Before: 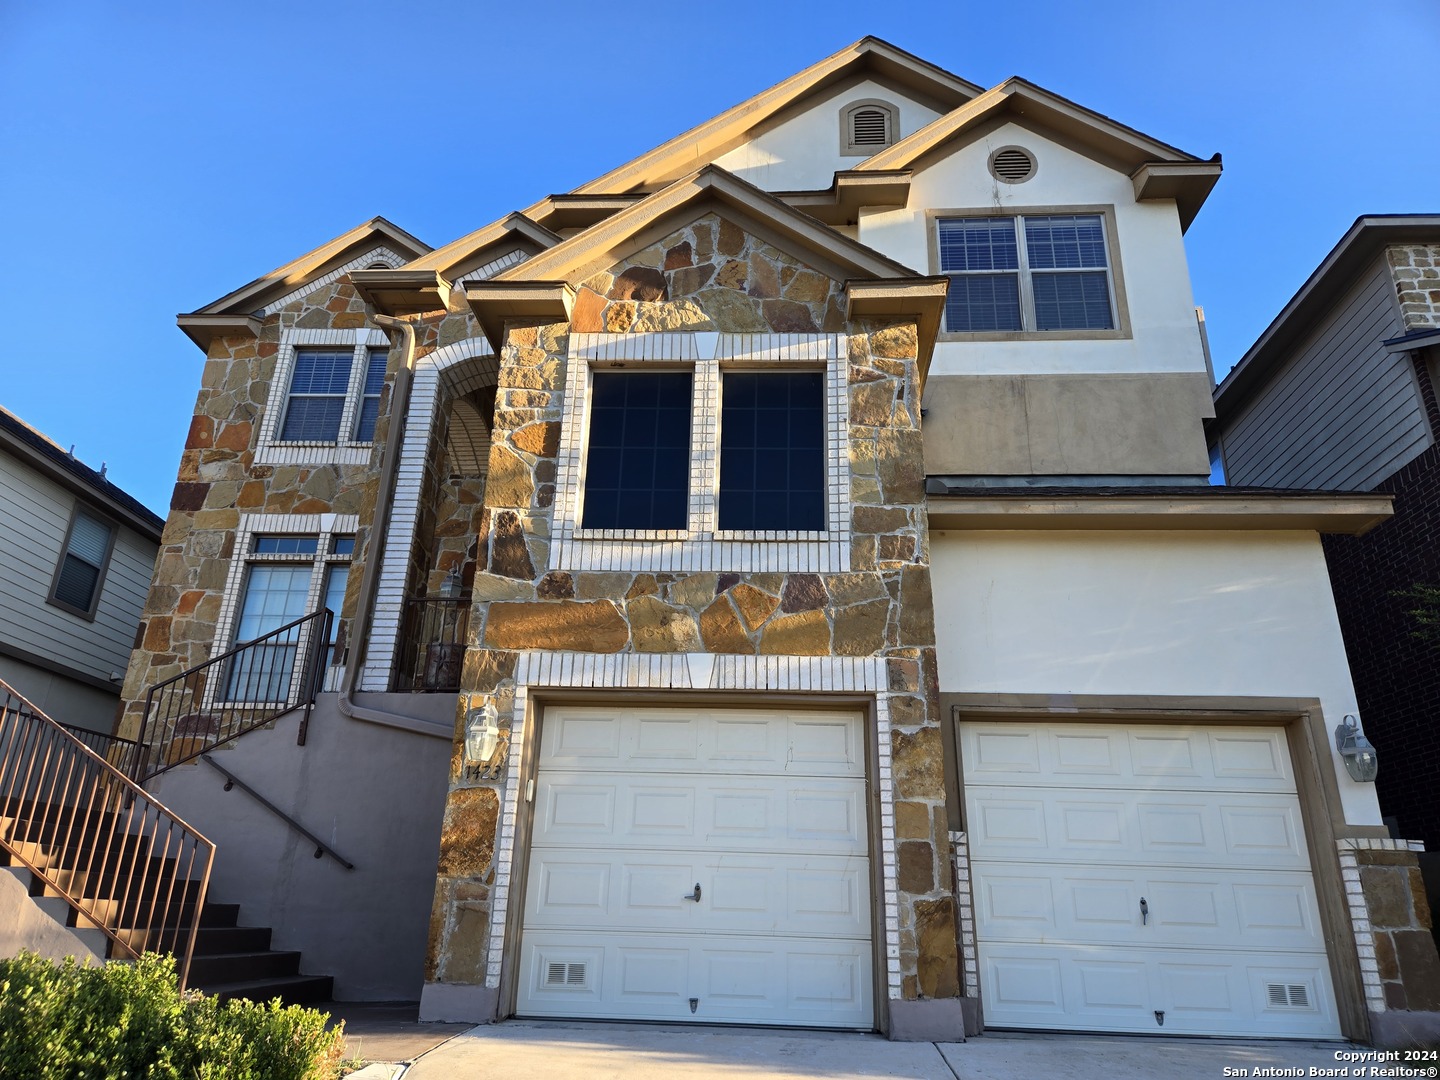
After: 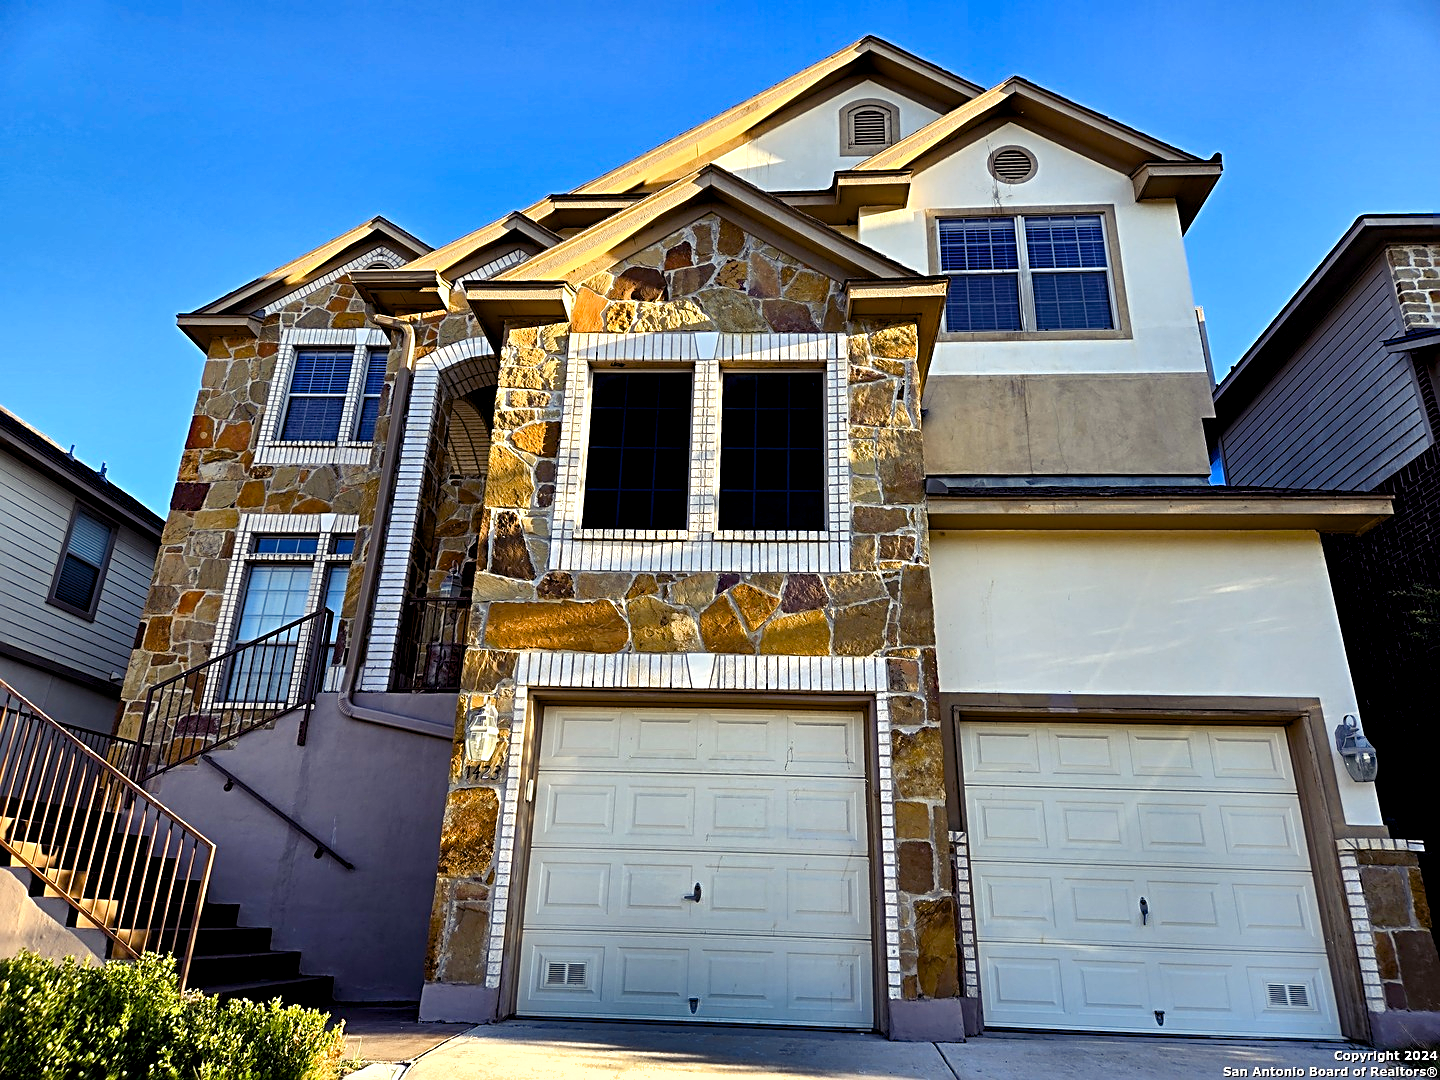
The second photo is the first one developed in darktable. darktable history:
shadows and highlights: shadows 24.5, highlights -78.15, soften with gaussian
color balance rgb: shadows lift › luminance -21.66%, shadows lift › chroma 6.57%, shadows lift › hue 270°, power › chroma 0.68%, power › hue 60°, highlights gain › luminance 6.08%, highlights gain › chroma 1.33%, highlights gain › hue 90°, global offset › luminance -0.87%, perceptual saturation grading › global saturation 26.86%, perceptual saturation grading › highlights -28.39%, perceptual saturation grading › mid-tones 15.22%, perceptual saturation grading › shadows 33.98%, perceptual brilliance grading › highlights 10%, perceptual brilliance grading › mid-tones 5%
sharpen: radius 2.543, amount 0.636
